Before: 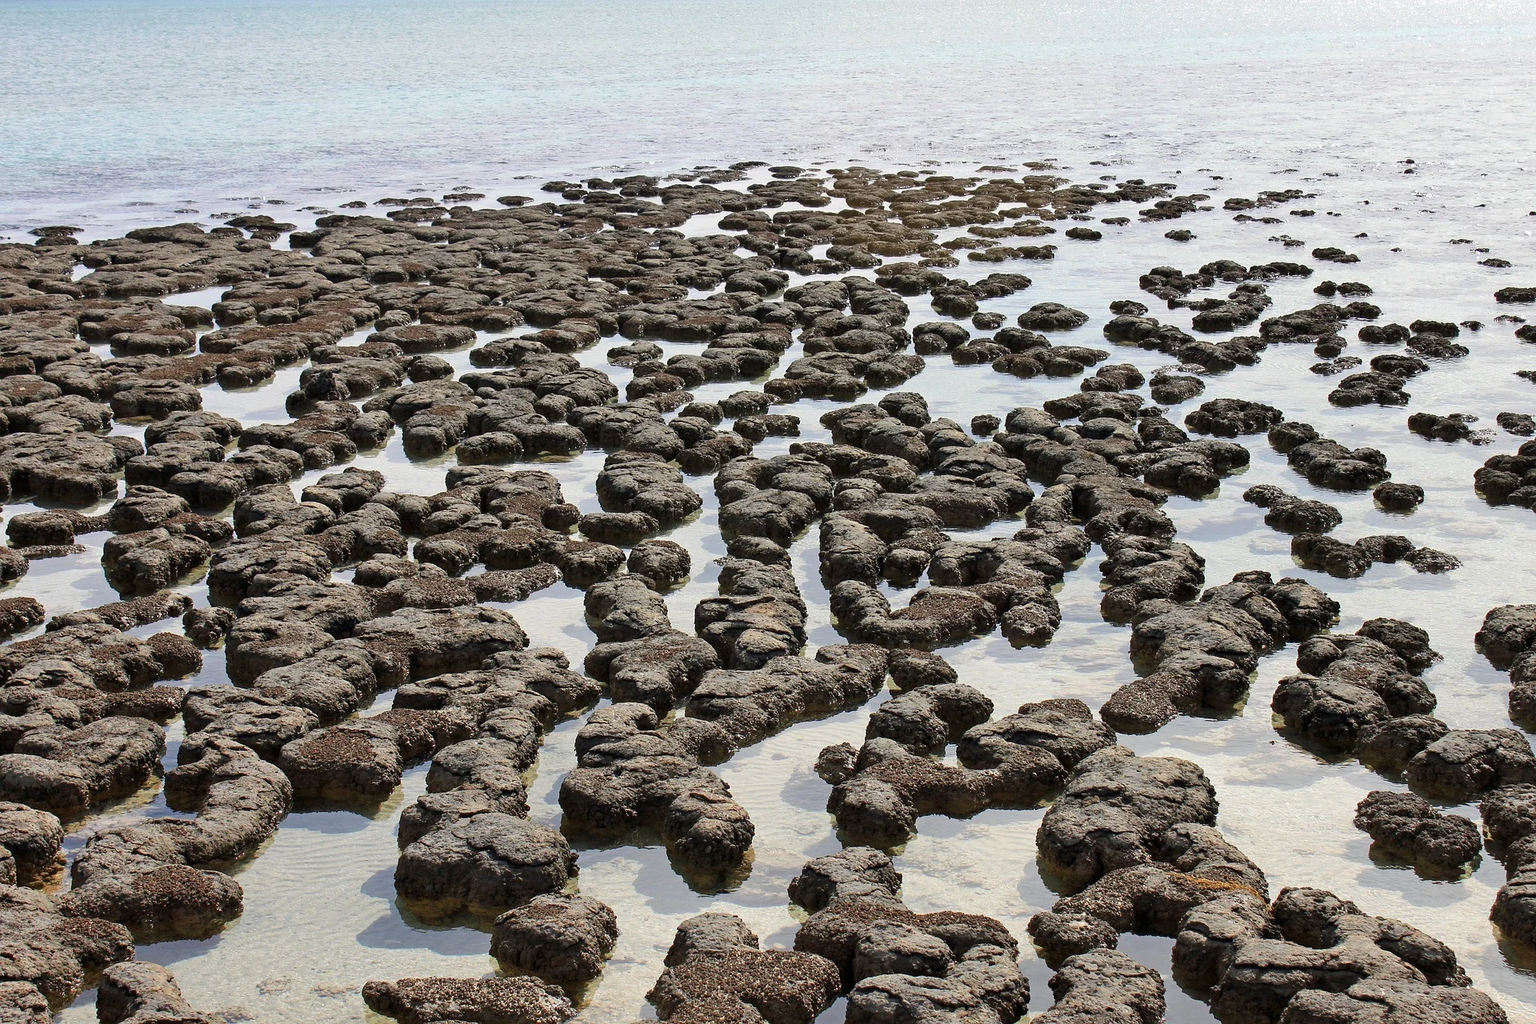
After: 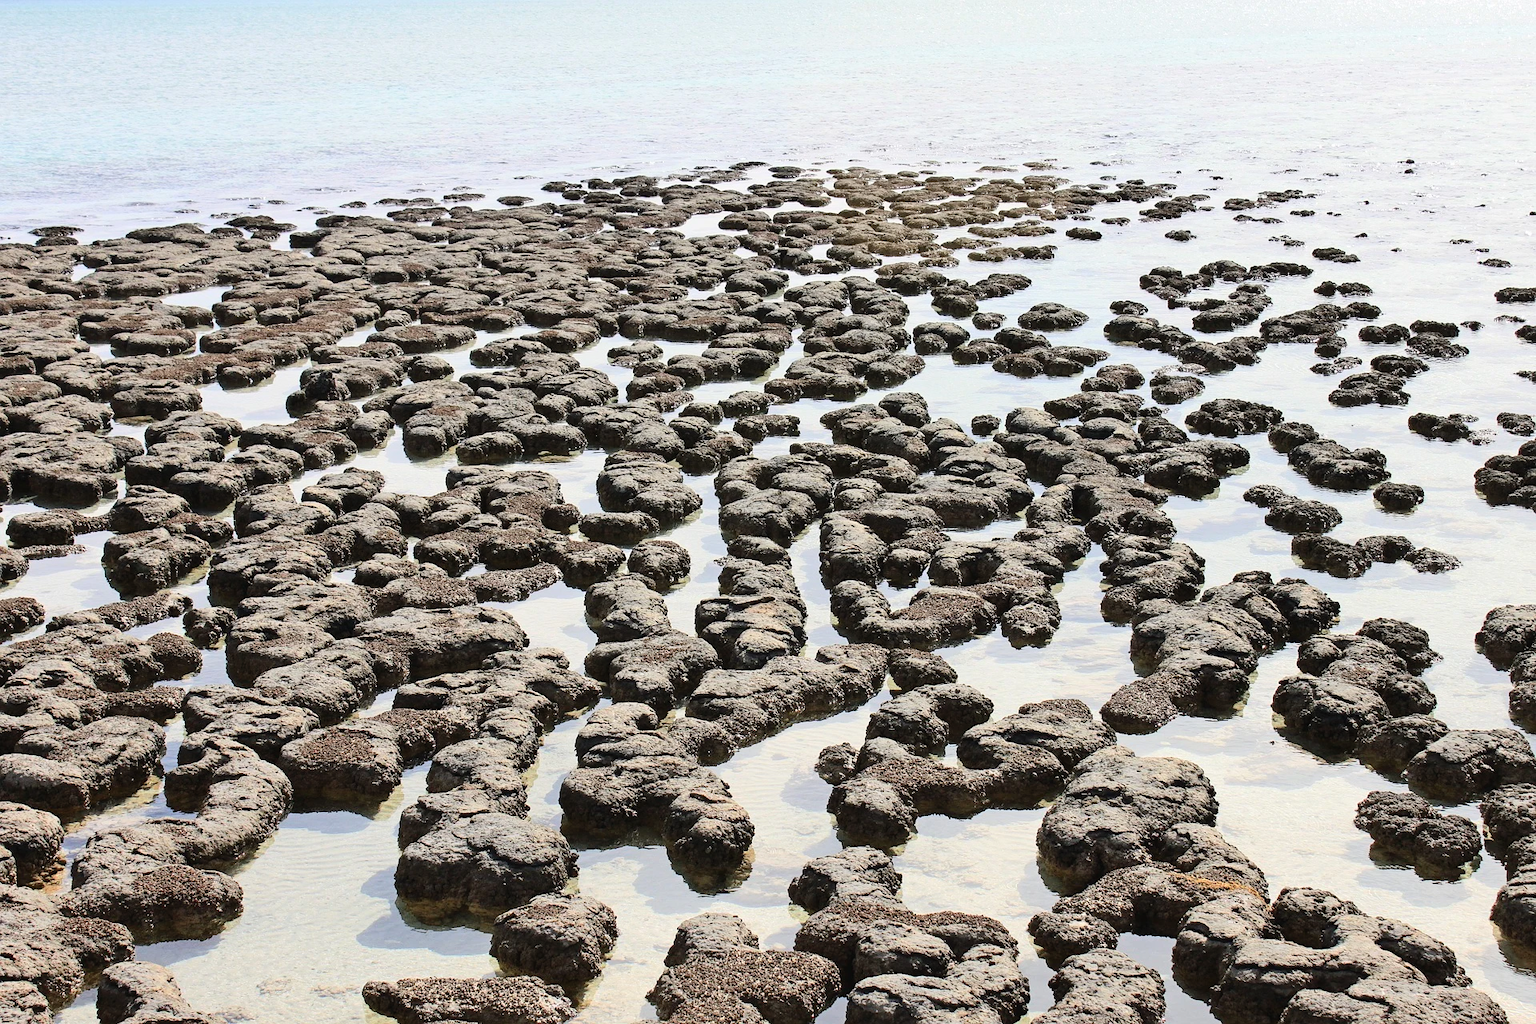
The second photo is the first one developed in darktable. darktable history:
tone curve: curves: ch0 [(0, 0.026) (0.146, 0.158) (0.272, 0.34) (0.453, 0.627) (0.687, 0.829) (1, 1)], color space Lab, independent channels, preserve colors none
